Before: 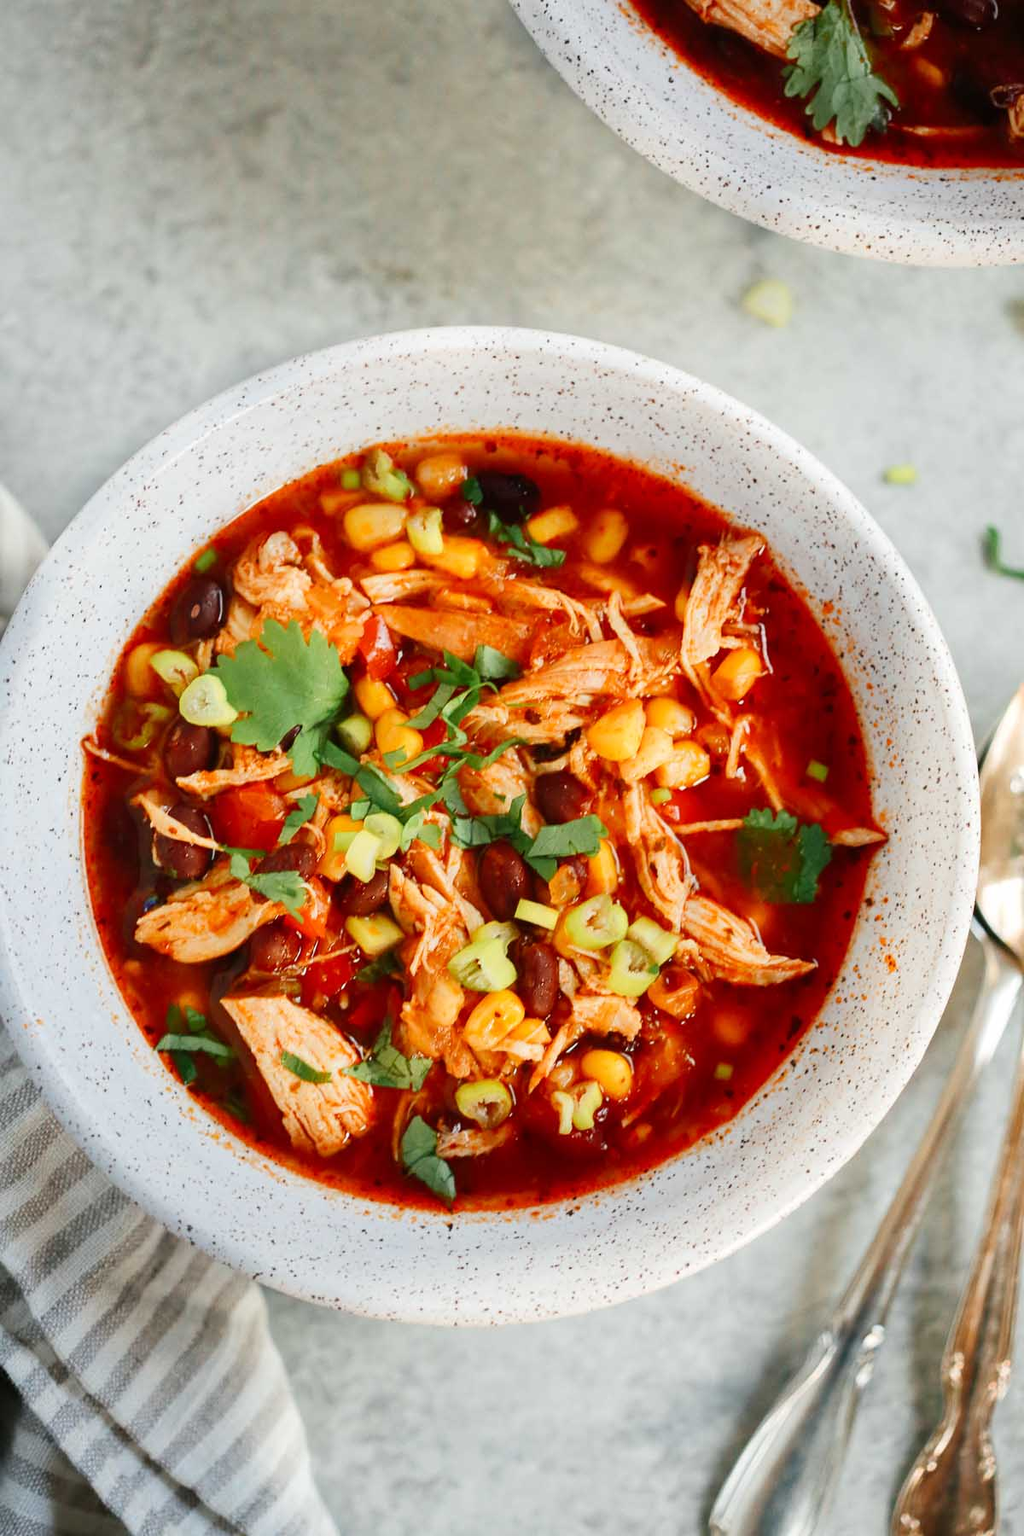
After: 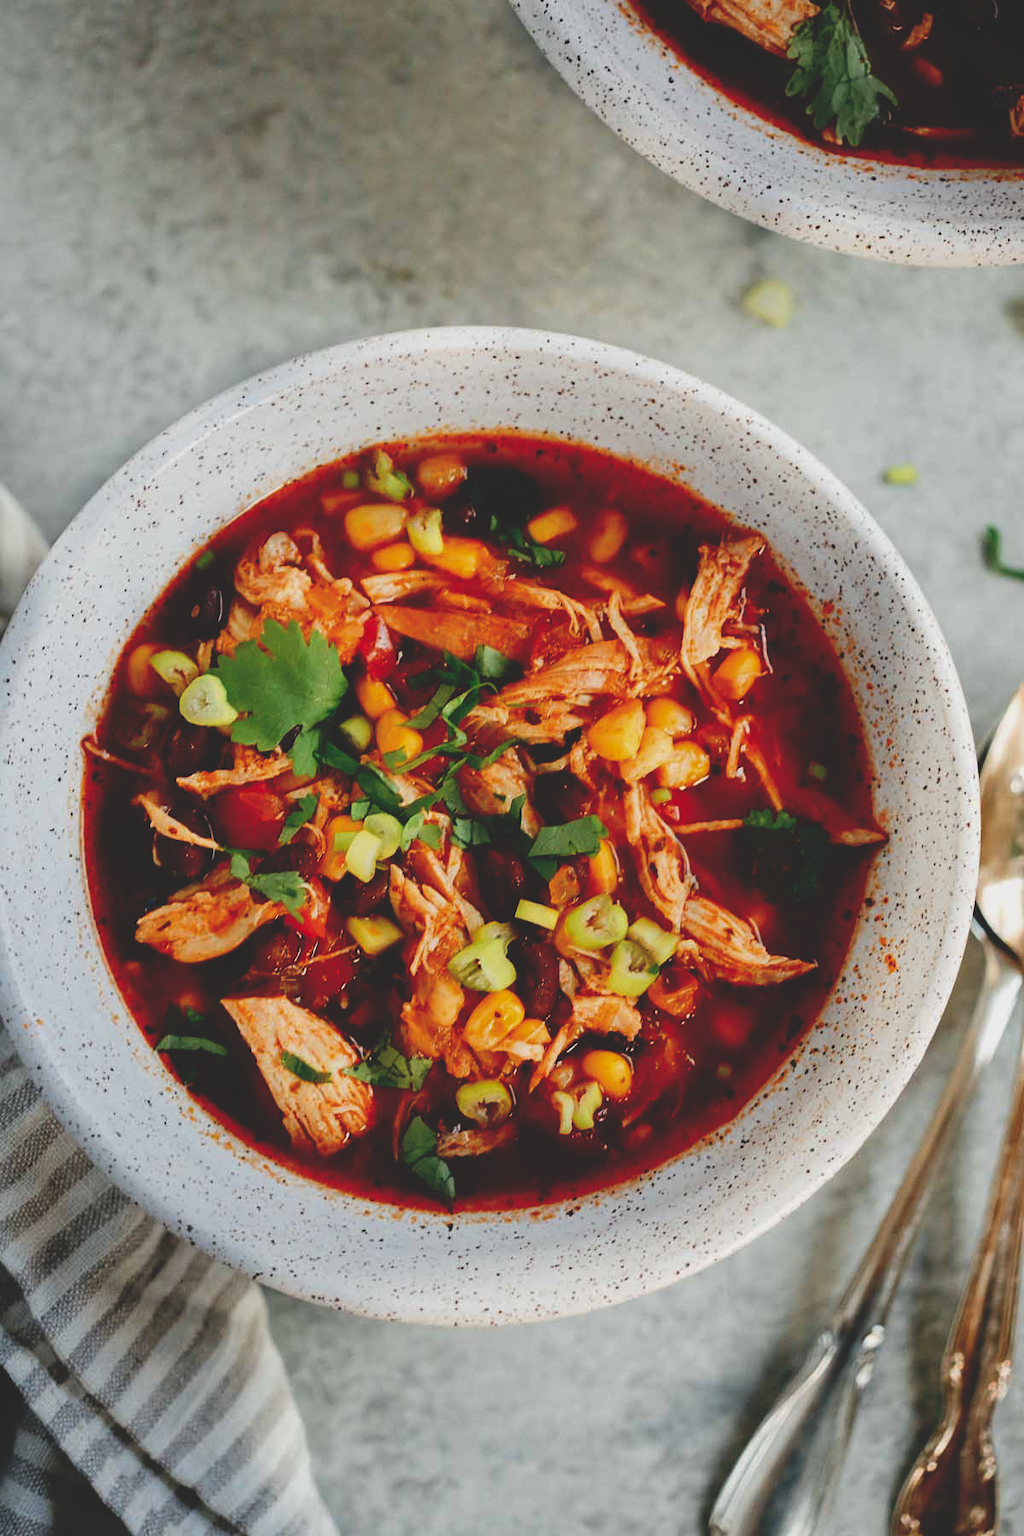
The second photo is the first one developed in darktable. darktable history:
exposure: black level correction 0.006, exposure -0.224 EV, compensate highlight preservation false
contrast brightness saturation: saturation -0.099
base curve: curves: ch0 [(0, 0.02) (0.083, 0.036) (1, 1)], preserve colors none
